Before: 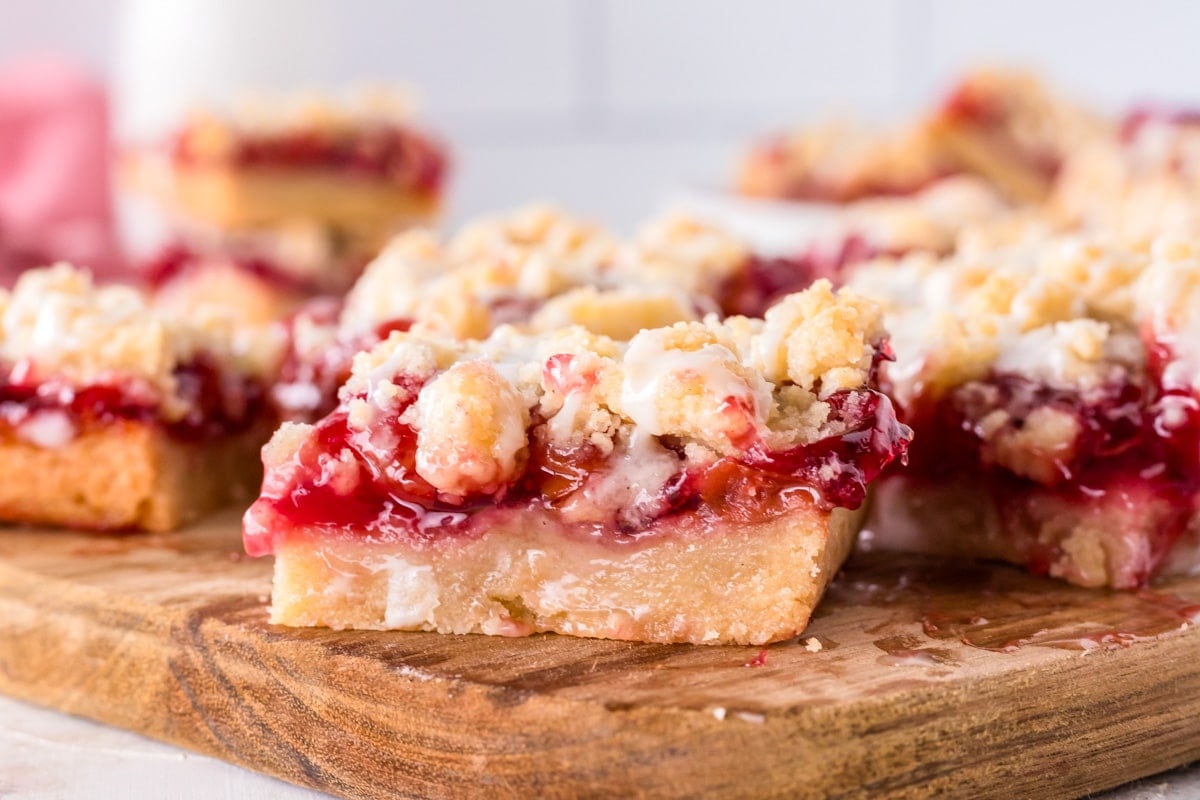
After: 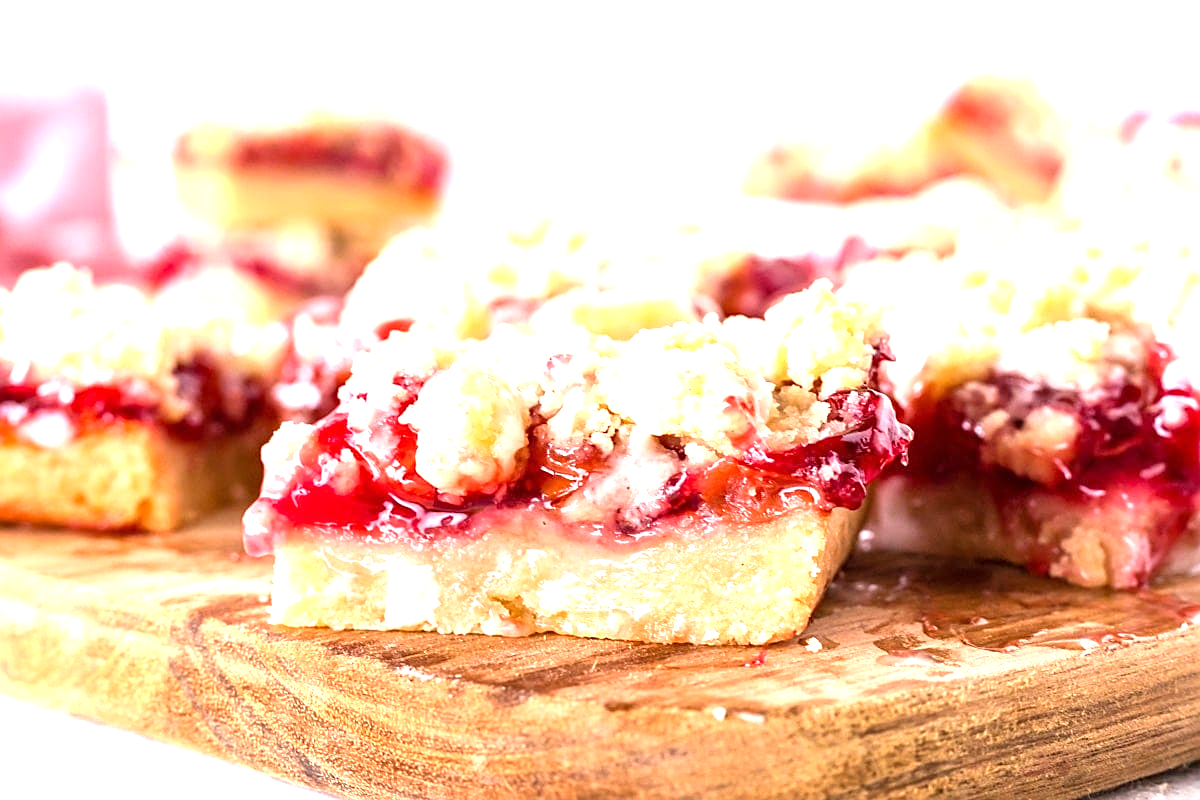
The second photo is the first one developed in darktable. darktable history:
sharpen: on, module defaults
levels: levels [0, 0.492, 0.984]
exposure: exposure 1.163 EV, compensate highlight preservation false
